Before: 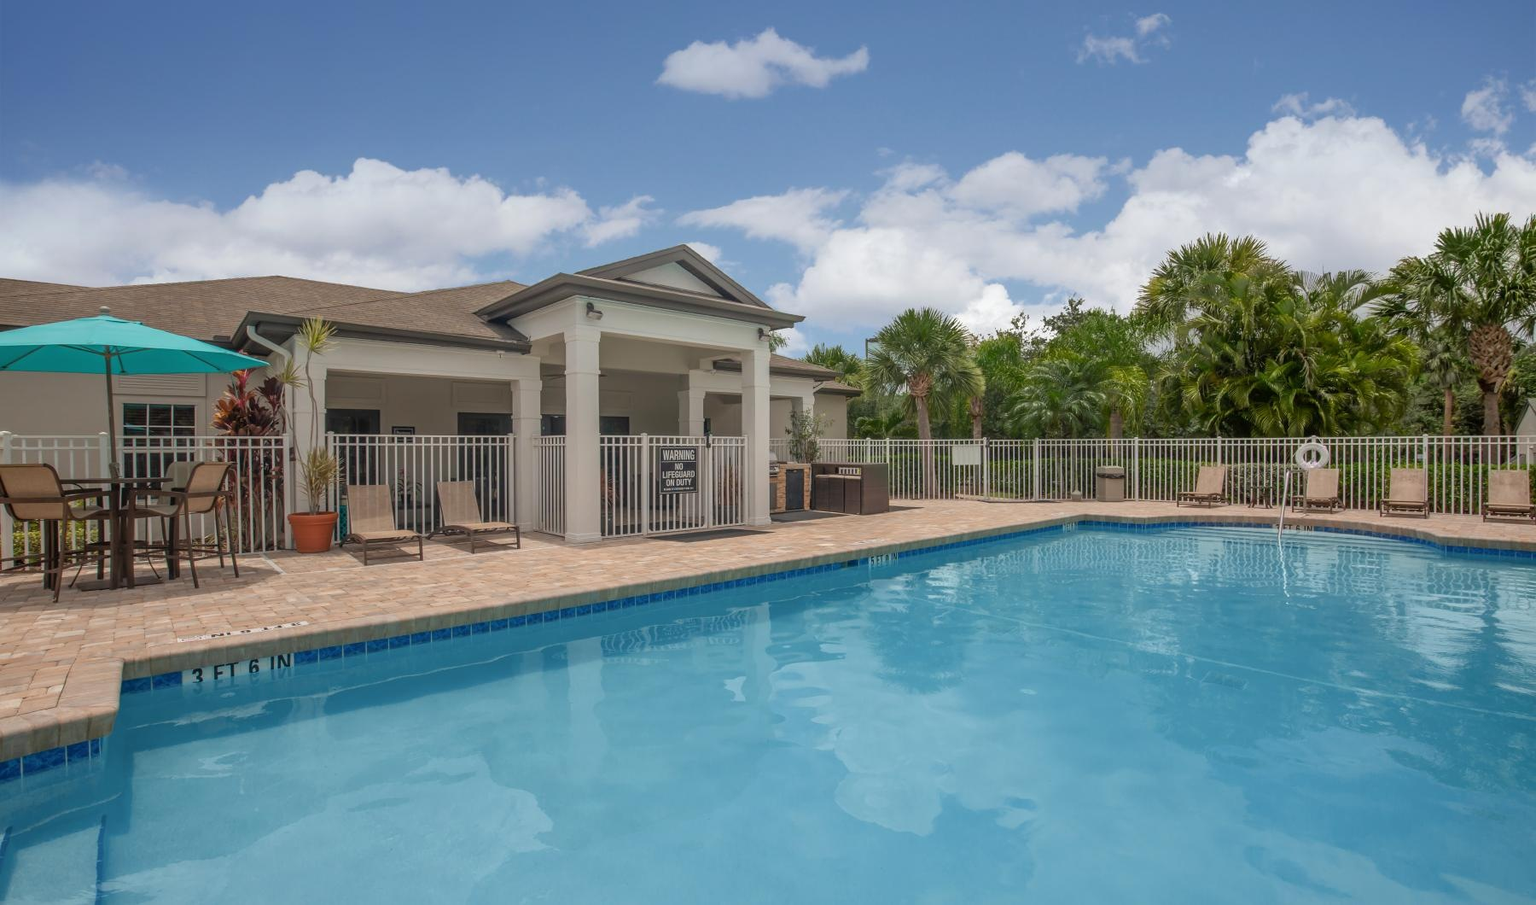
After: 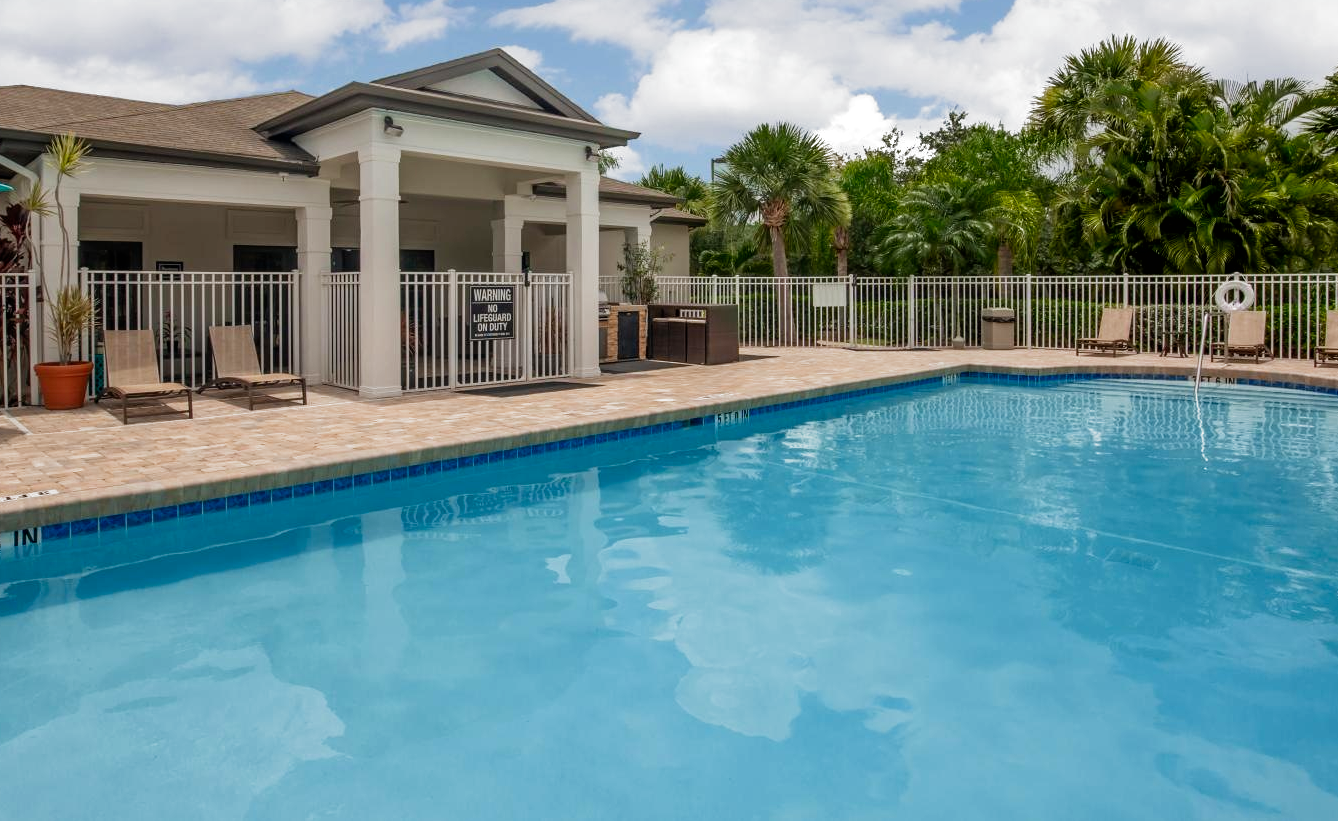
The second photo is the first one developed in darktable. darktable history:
filmic rgb: black relative exposure -8.26 EV, white relative exposure 2.2 EV, target white luminance 99.874%, hardness 7.13, latitude 75.68%, contrast 1.316, highlights saturation mix -2.88%, shadows ↔ highlights balance 29.97%, preserve chrominance no, color science v5 (2021), contrast in shadows safe, contrast in highlights safe
crop: left 16.858%, top 22.514%, right 8.792%
